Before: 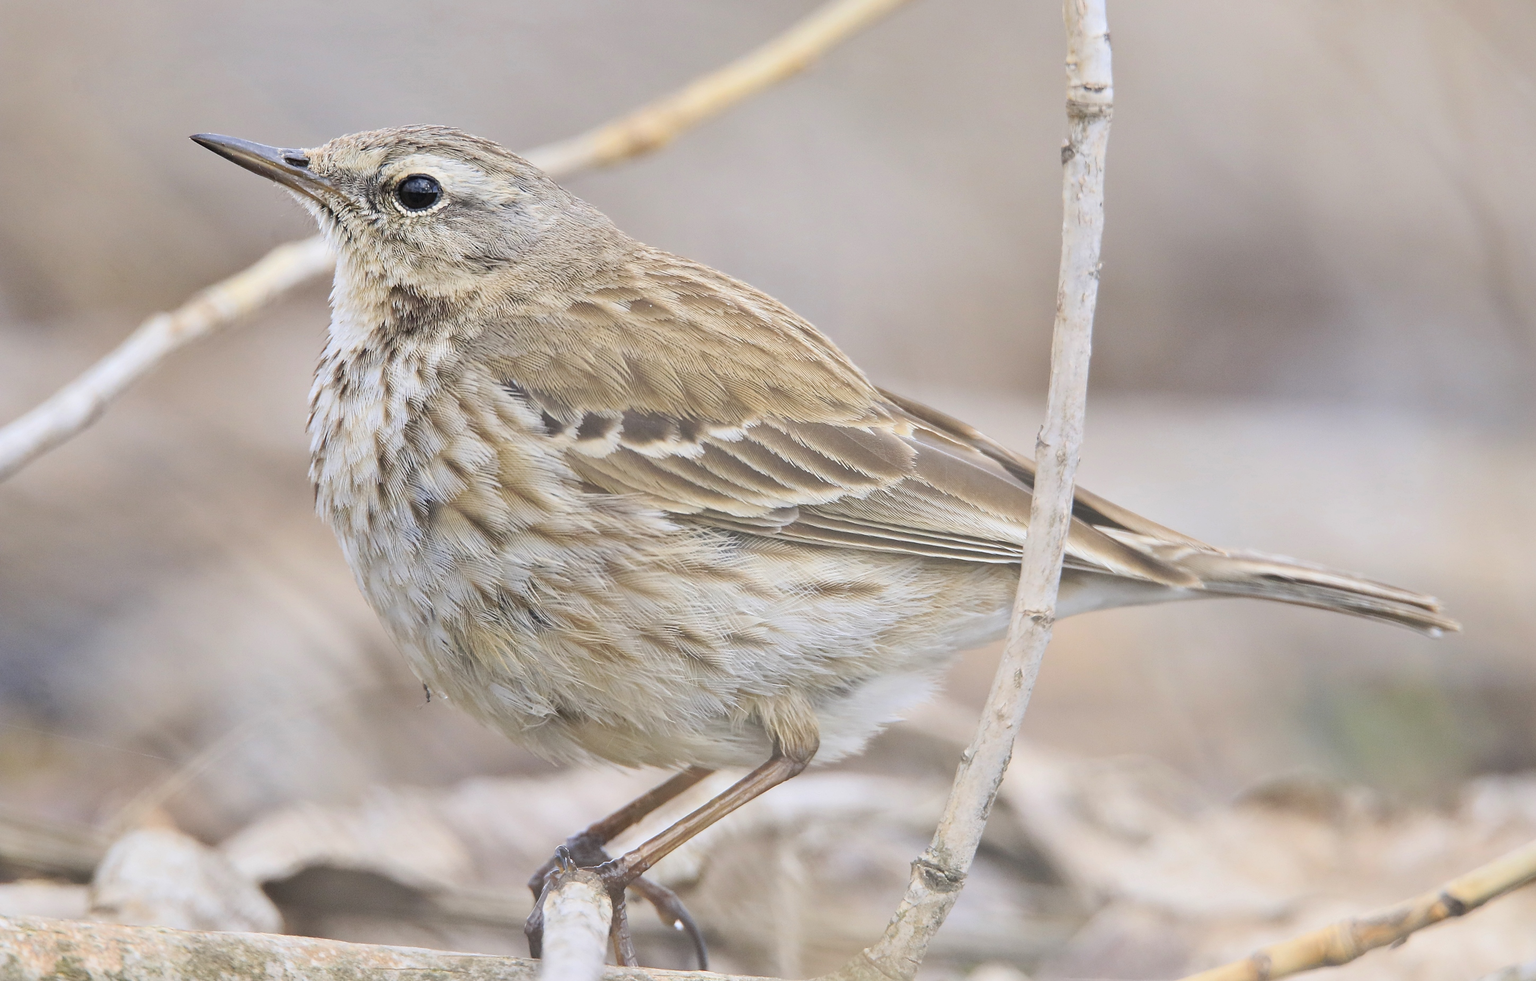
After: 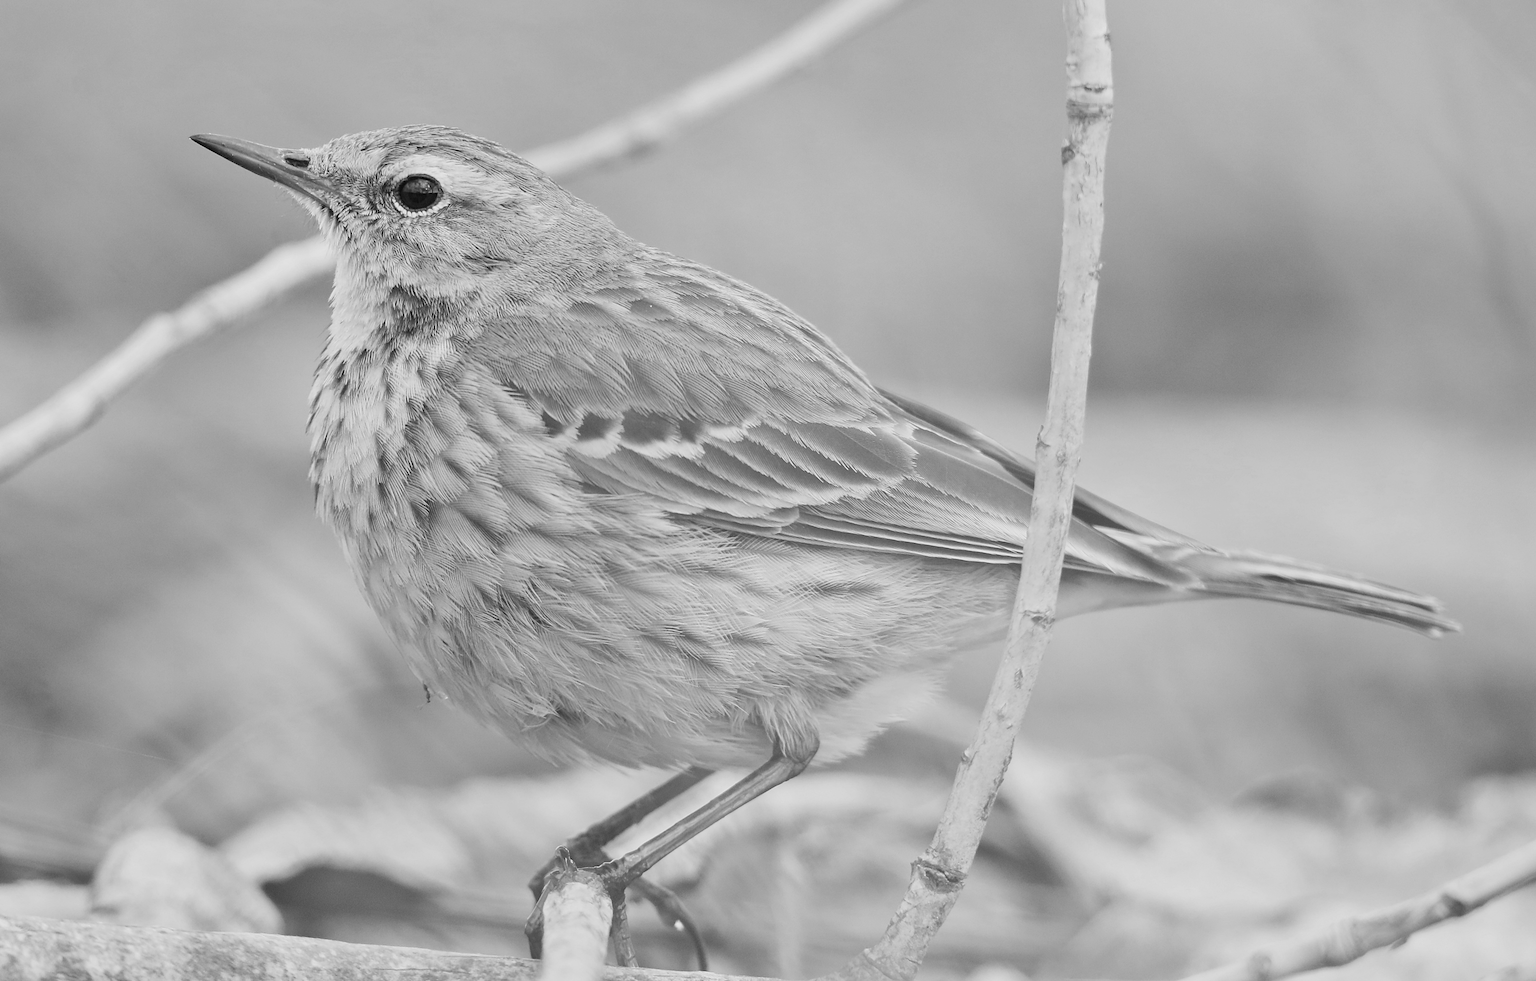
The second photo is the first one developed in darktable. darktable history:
monochrome: a -6.99, b 35.61, size 1.4
contrast brightness saturation: saturation -0.05
color balance: mode lift, gamma, gain (sRGB), lift [1.04, 1, 1, 0.97], gamma [1.01, 1, 1, 0.97], gain [0.96, 1, 1, 0.97]
